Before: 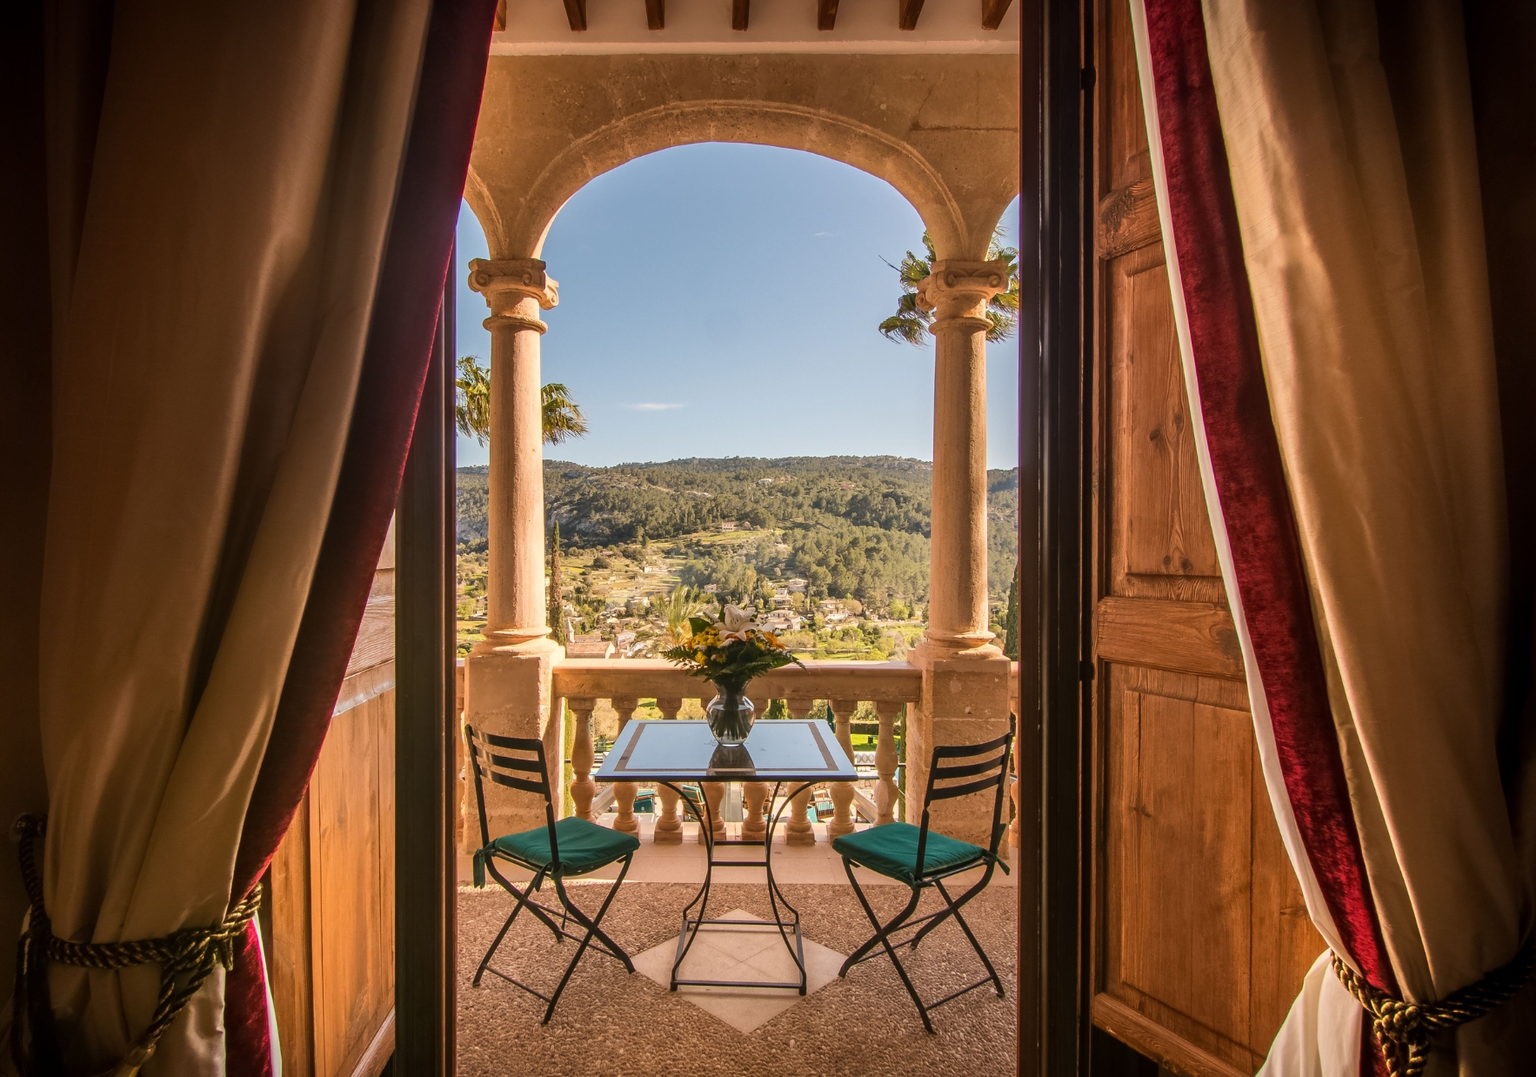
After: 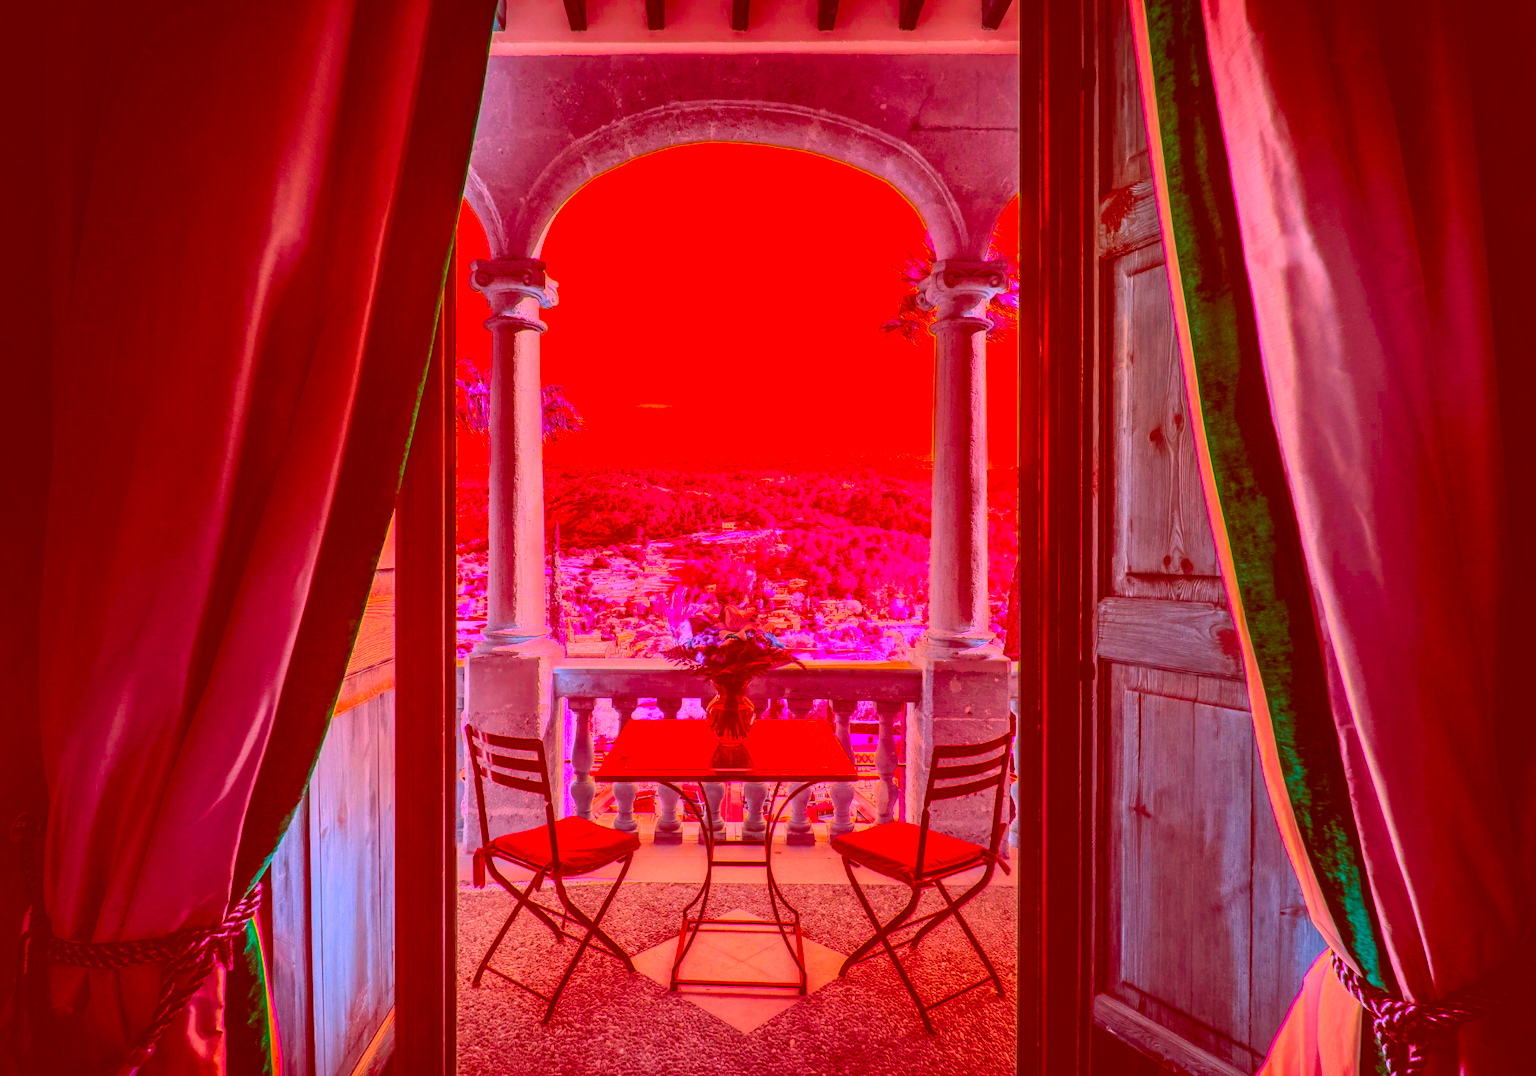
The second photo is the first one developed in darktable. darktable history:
local contrast: on, module defaults
color correction: highlights a* -39.09, highlights b* -39.58, shadows a* -39.4, shadows b* -39.4, saturation -2.95
